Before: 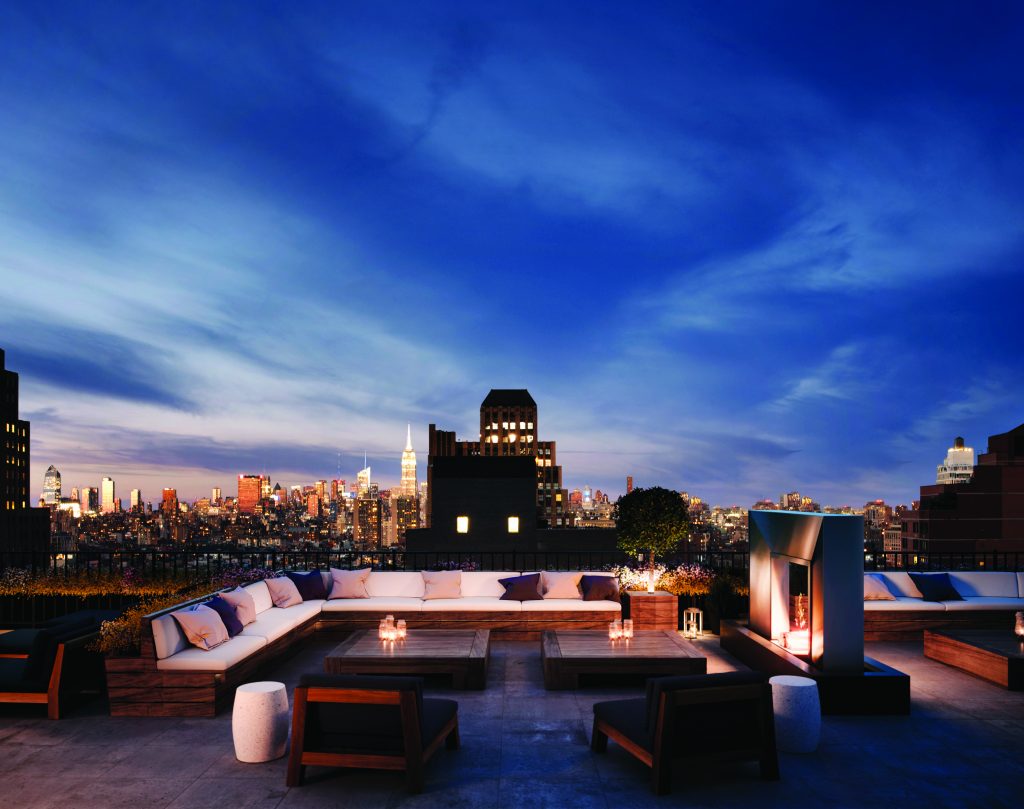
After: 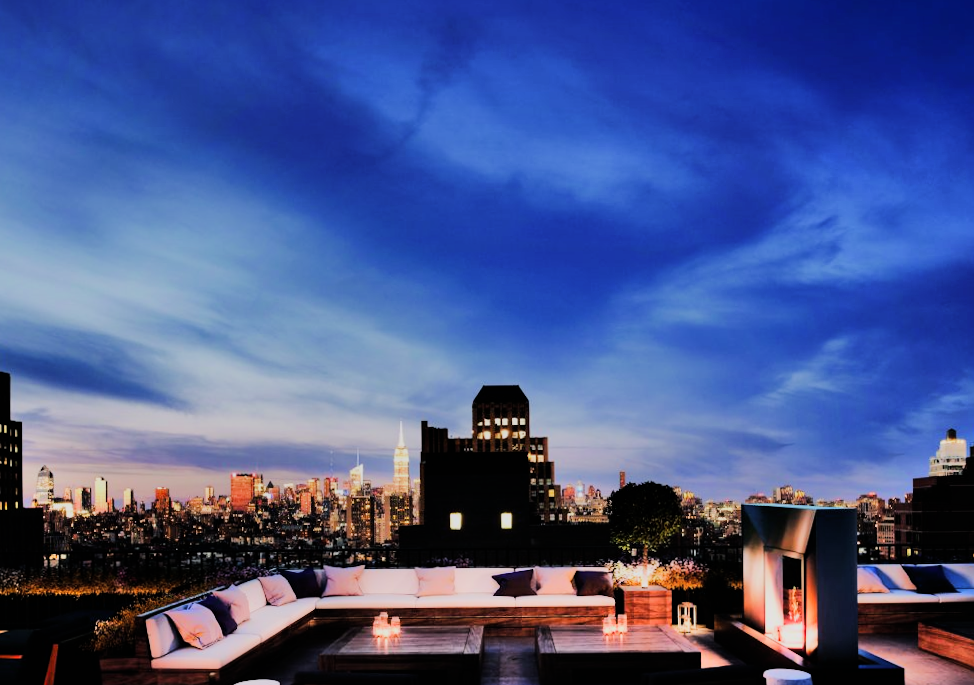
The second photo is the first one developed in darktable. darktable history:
tone curve: curves: ch0 [(0, 0) (0.08, 0.056) (0.4, 0.4) (0.6, 0.612) (0.92, 0.924) (1, 1)], color space Lab, linked channels, preserve colors none
crop and rotate: angle 0.518°, left 0.268%, right 3.476%, bottom 14.326%
shadows and highlights: highlights 71.76, soften with gaussian
filmic rgb: black relative exposure -7.65 EV, white relative exposure 4.56 EV, threshold 5.98 EV, hardness 3.61, contrast 1.056, enable highlight reconstruction true
